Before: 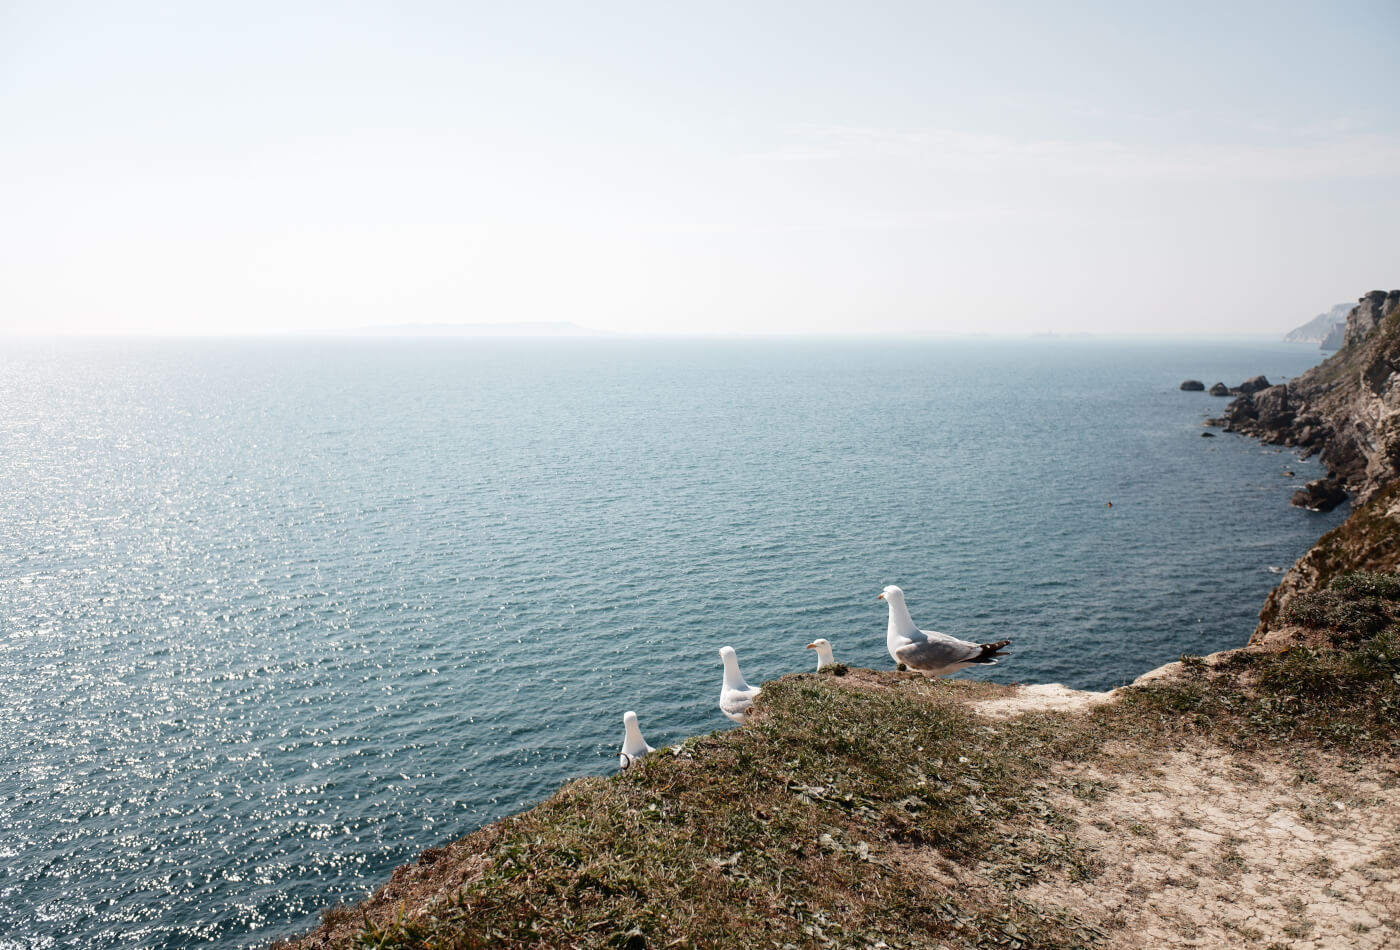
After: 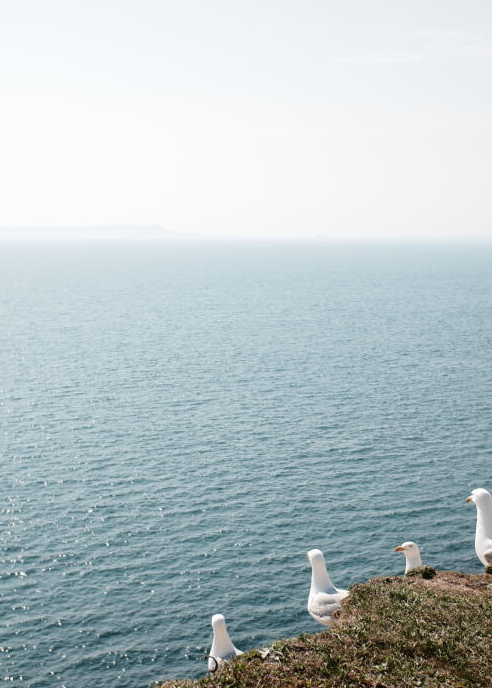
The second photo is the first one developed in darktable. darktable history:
crop and rotate: left 29.476%, top 10.214%, right 35.32%, bottom 17.333%
exposure: compensate highlight preservation false
